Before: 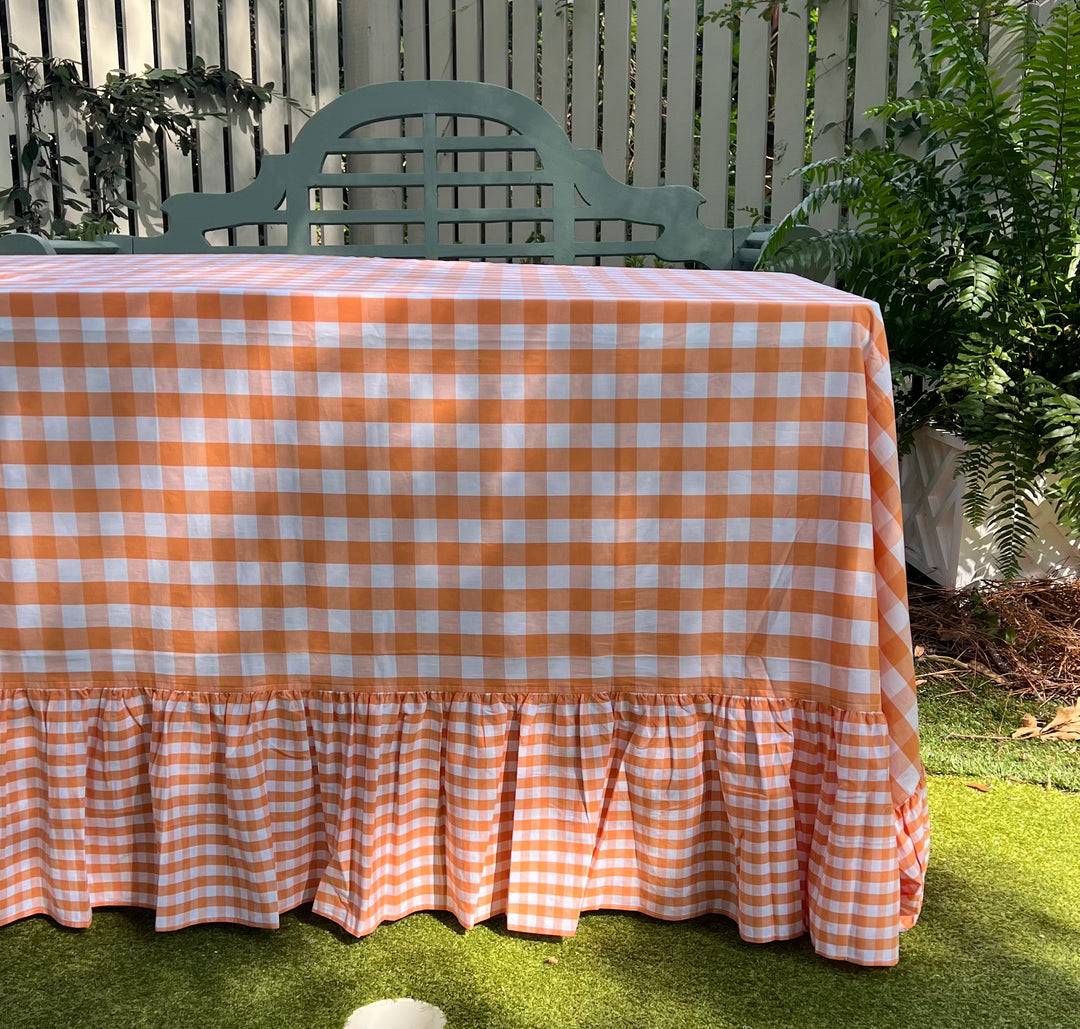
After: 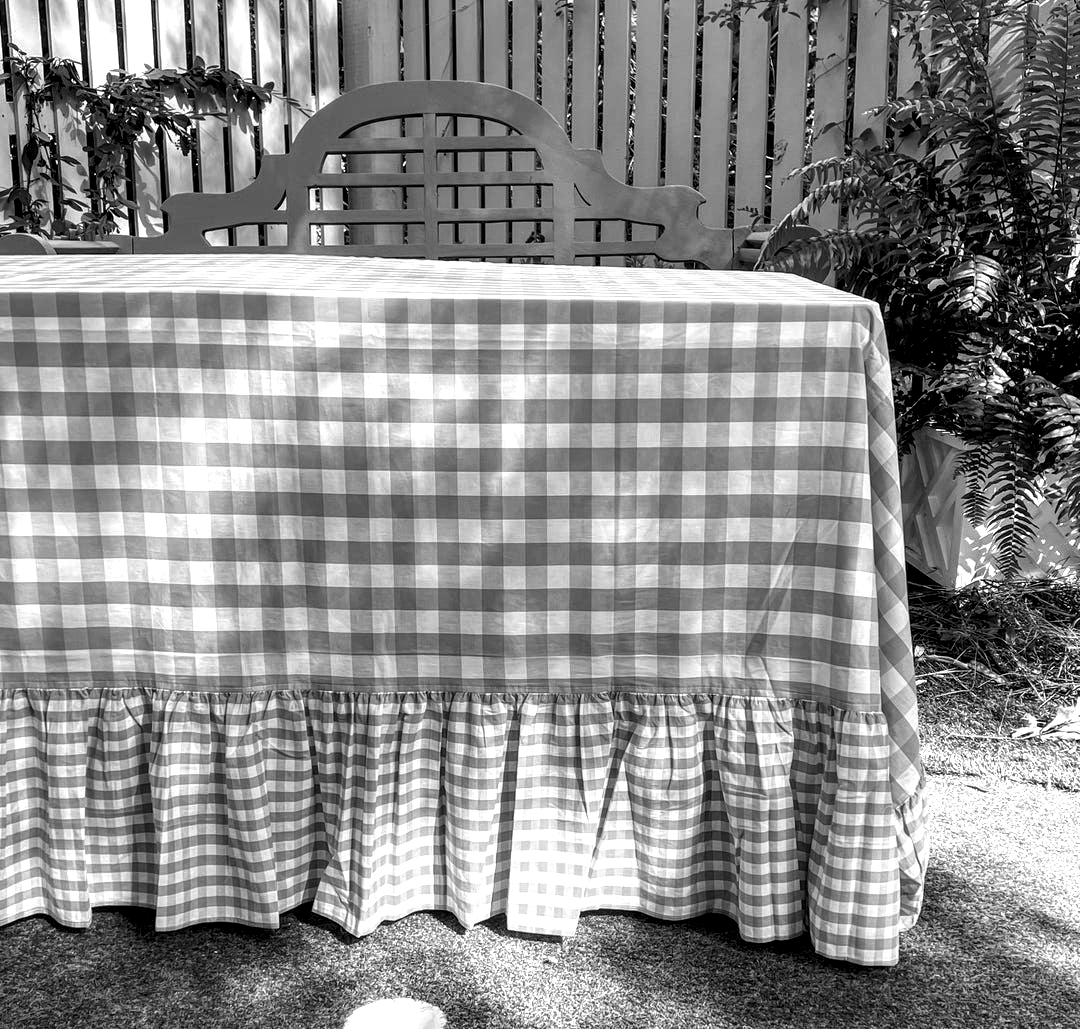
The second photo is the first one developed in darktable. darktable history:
rotate and perspective: automatic cropping original format, crop left 0, crop top 0
color balance rgb: perceptual saturation grading › global saturation 25%, perceptual saturation grading › highlights -50%, perceptual saturation grading › shadows 30%, perceptual brilliance grading › global brilliance 12%, global vibrance 20%
monochrome: a 32, b 64, size 2.3, highlights 1
local contrast: highlights 79%, shadows 56%, detail 175%, midtone range 0.428
